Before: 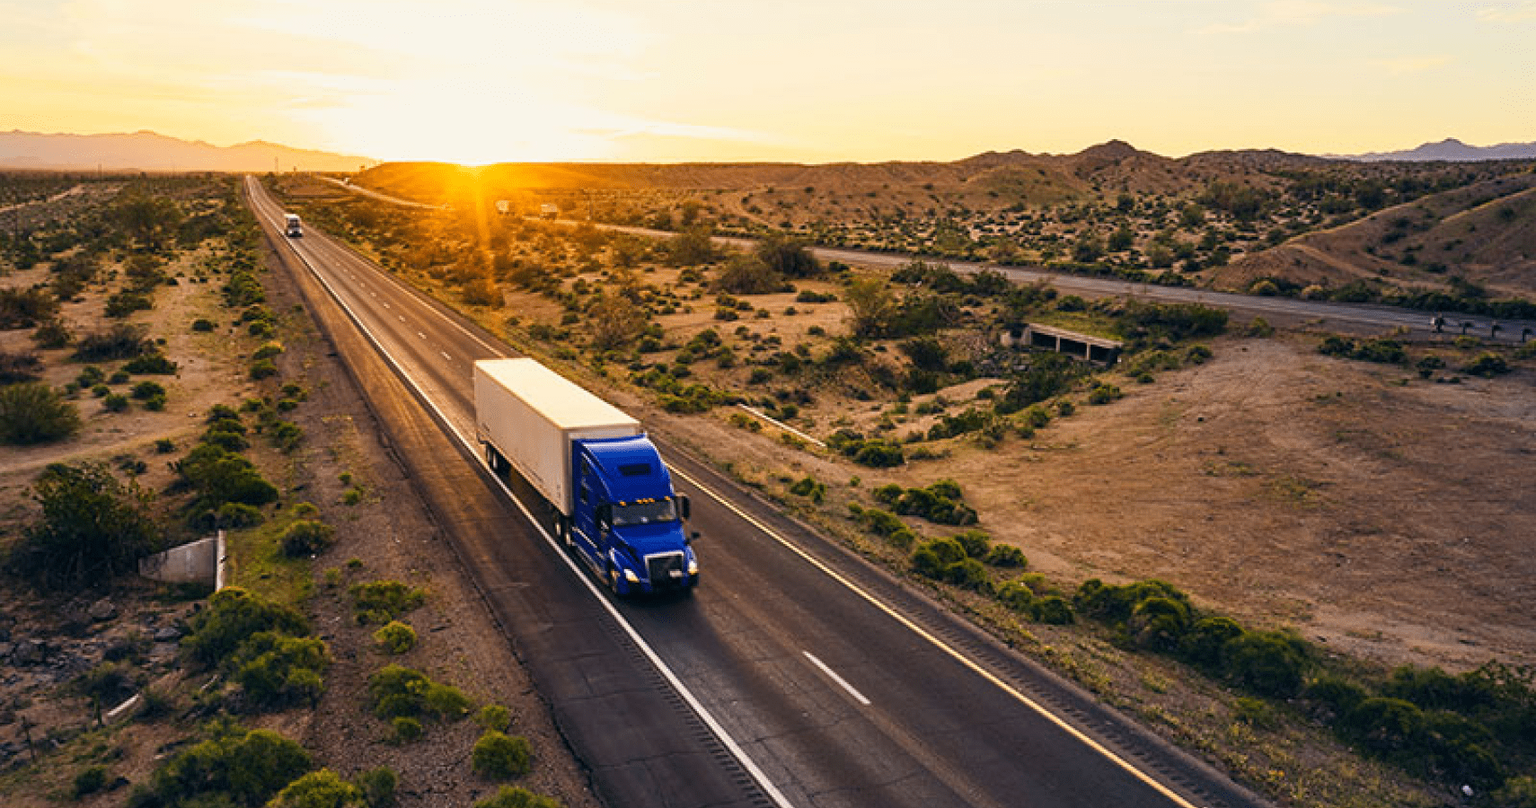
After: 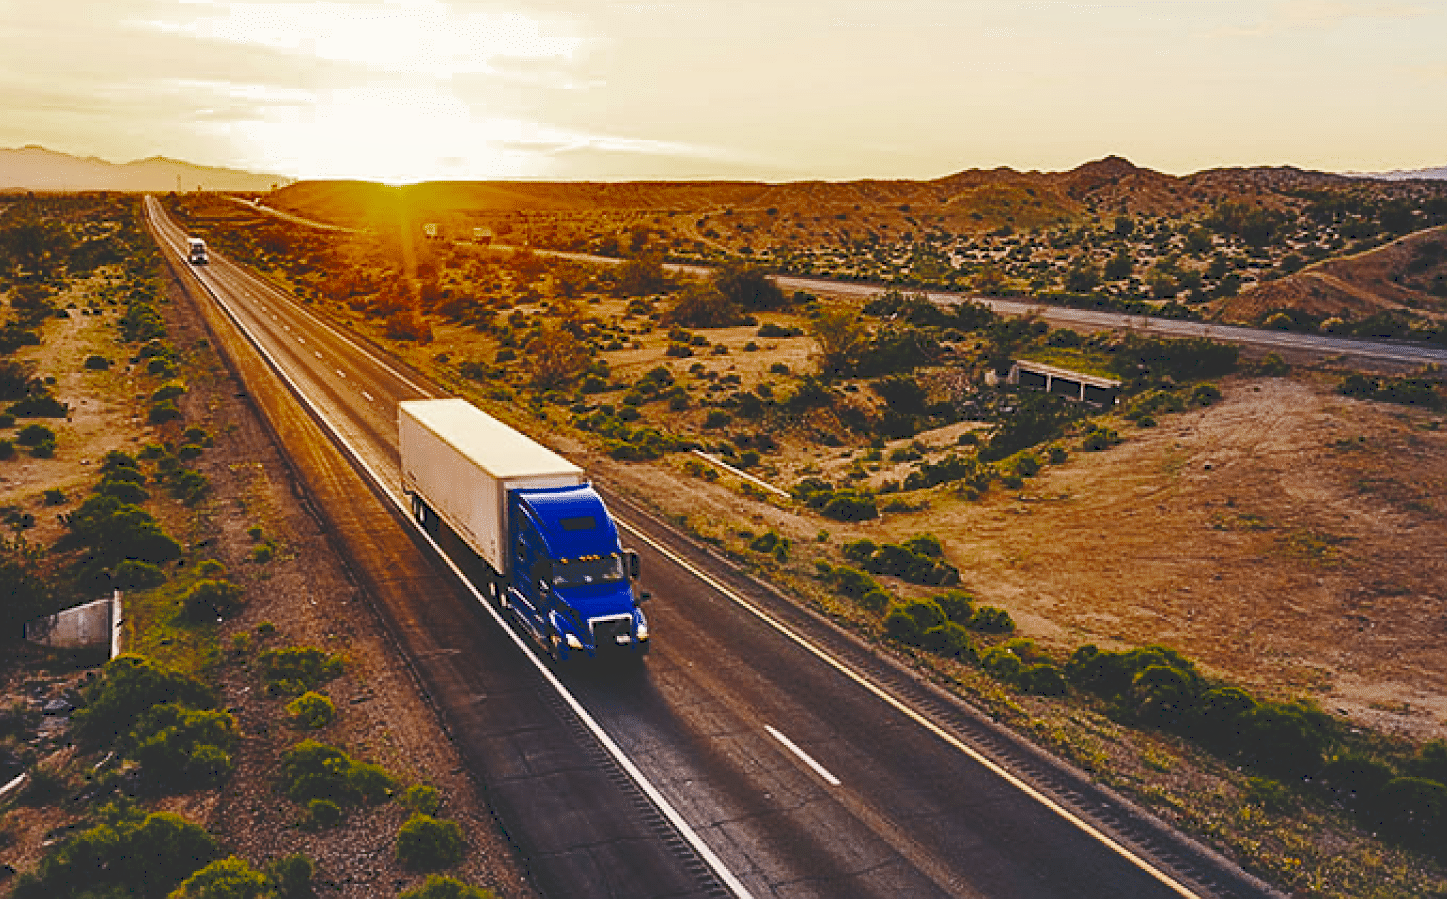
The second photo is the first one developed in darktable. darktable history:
crop: left 7.557%, right 7.81%
shadows and highlights: shadows 32.82, highlights -46.35, compress 49.54%, soften with gaussian
exposure: exposure 0.129 EV, compensate highlight preservation false
tone curve: curves: ch0 [(0, 0) (0.003, 0.178) (0.011, 0.177) (0.025, 0.177) (0.044, 0.178) (0.069, 0.178) (0.1, 0.18) (0.136, 0.183) (0.177, 0.199) (0.224, 0.227) (0.277, 0.278) (0.335, 0.357) (0.399, 0.449) (0.468, 0.546) (0.543, 0.65) (0.623, 0.724) (0.709, 0.804) (0.801, 0.868) (0.898, 0.921) (1, 1)], preserve colors none
color zones: curves: ch0 [(0.27, 0.396) (0.563, 0.504) (0.75, 0.5) (0.787, 0.307)]
sharpen: on, module defaults
